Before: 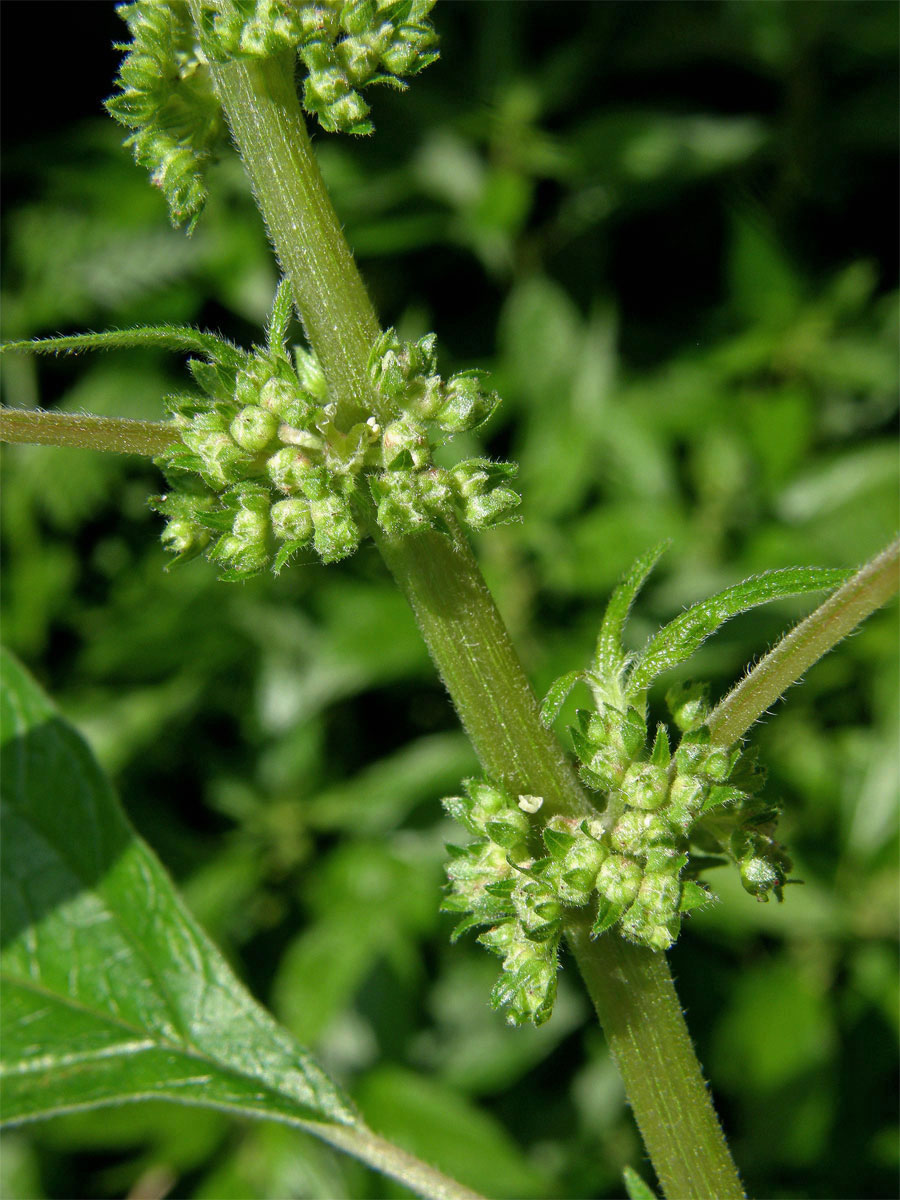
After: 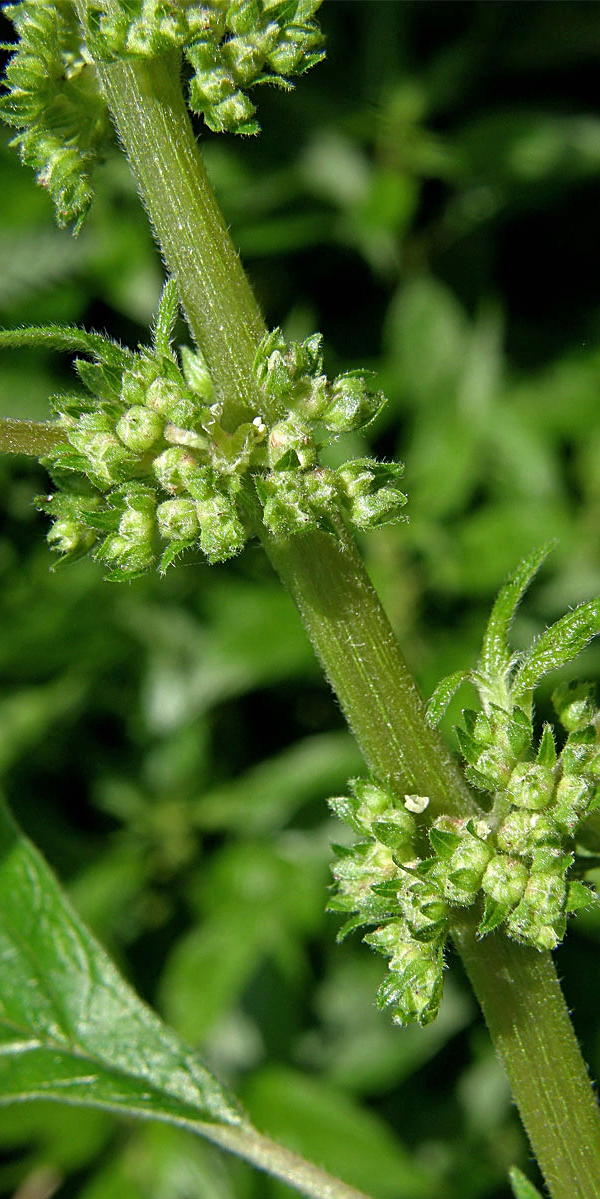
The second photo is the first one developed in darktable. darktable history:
sharpen: on, module defaults
crop and rotate: left 12.747%, right 20.502%
